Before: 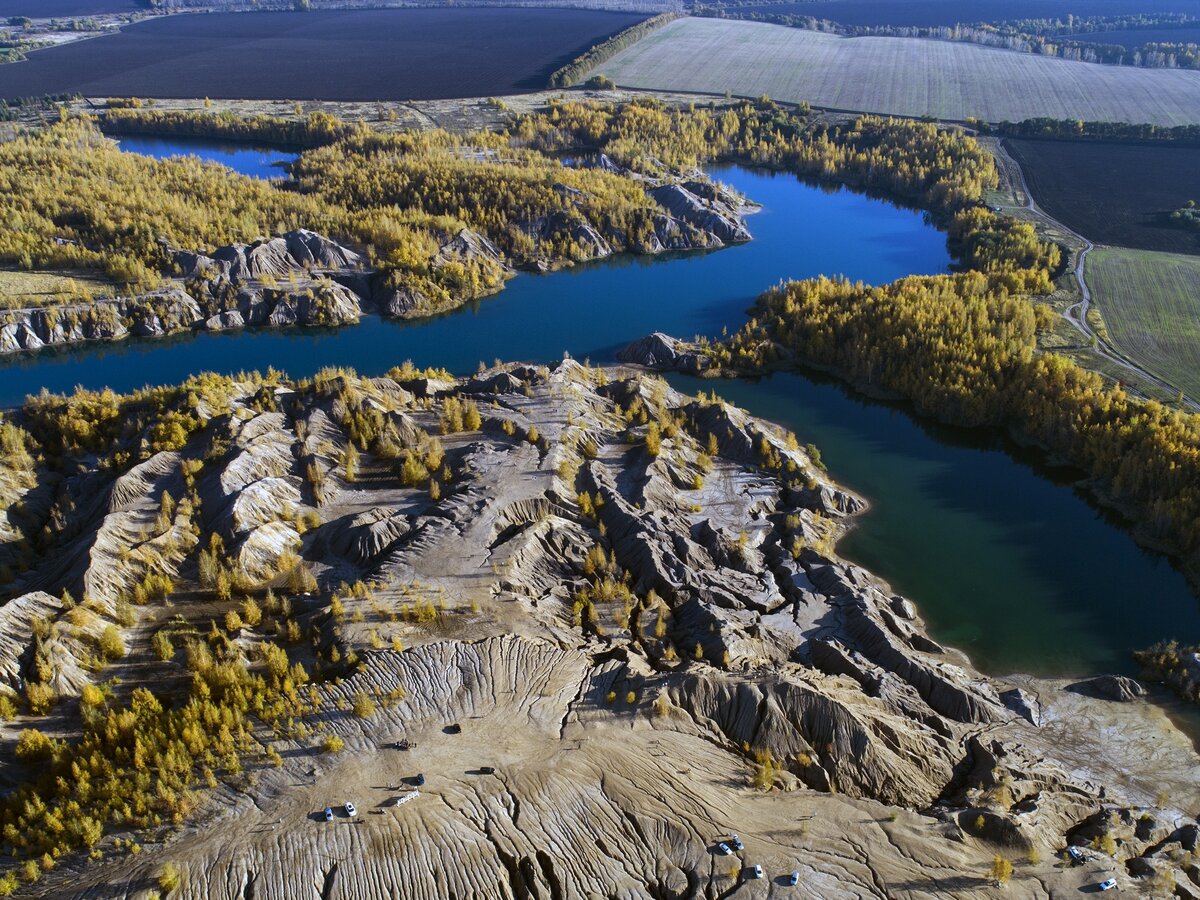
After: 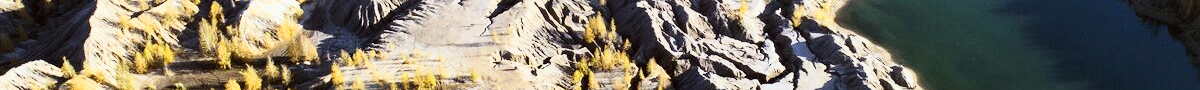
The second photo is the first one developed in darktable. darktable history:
color correction: highlights a* -0.95, highlights b* 4.5, shadows a* 3.55
crop and rotate: top 59.084%, bottom 30.916%
exposure: black level correction 0, exposure 1.4 EV, compensate highlight preservation false
contrast brightness saturation: contrast 0.24, brightness 0.09
filmic rgb: black relative exposure -7.65 EV, white relative exposure 4.56 EV, hardness 3.61, contrast 1.05
